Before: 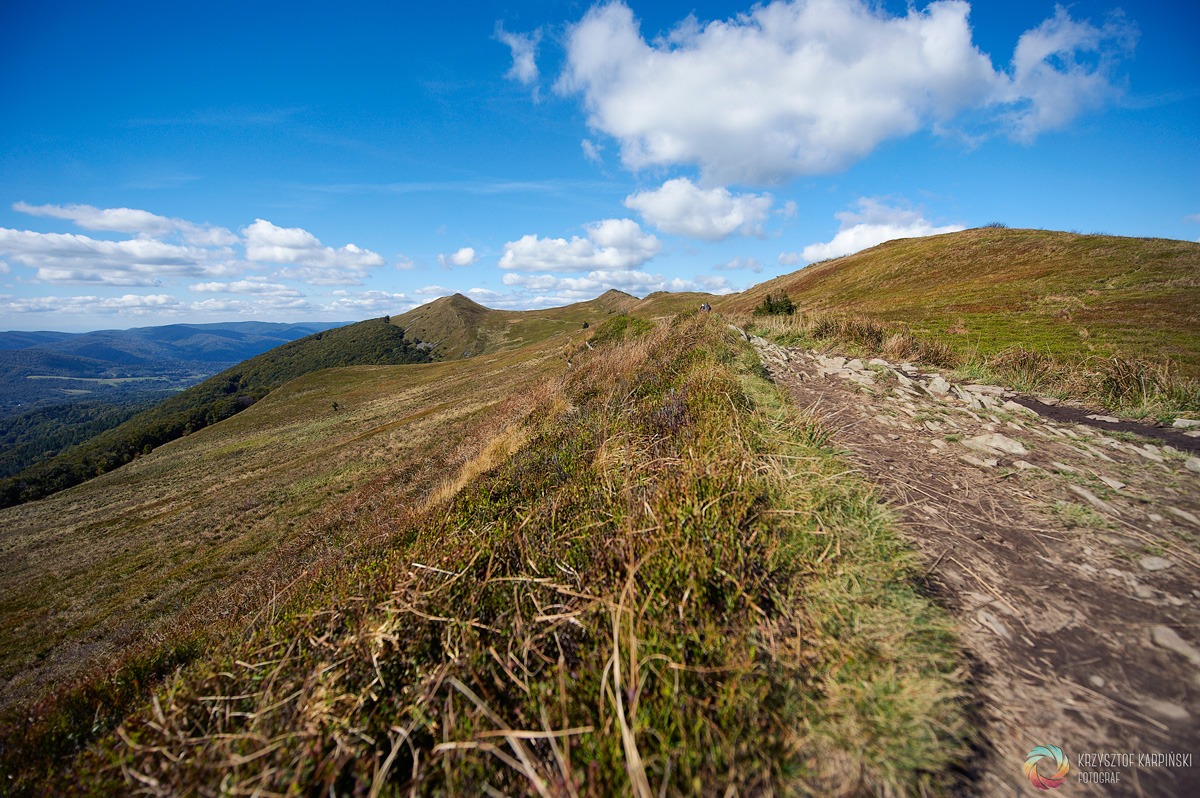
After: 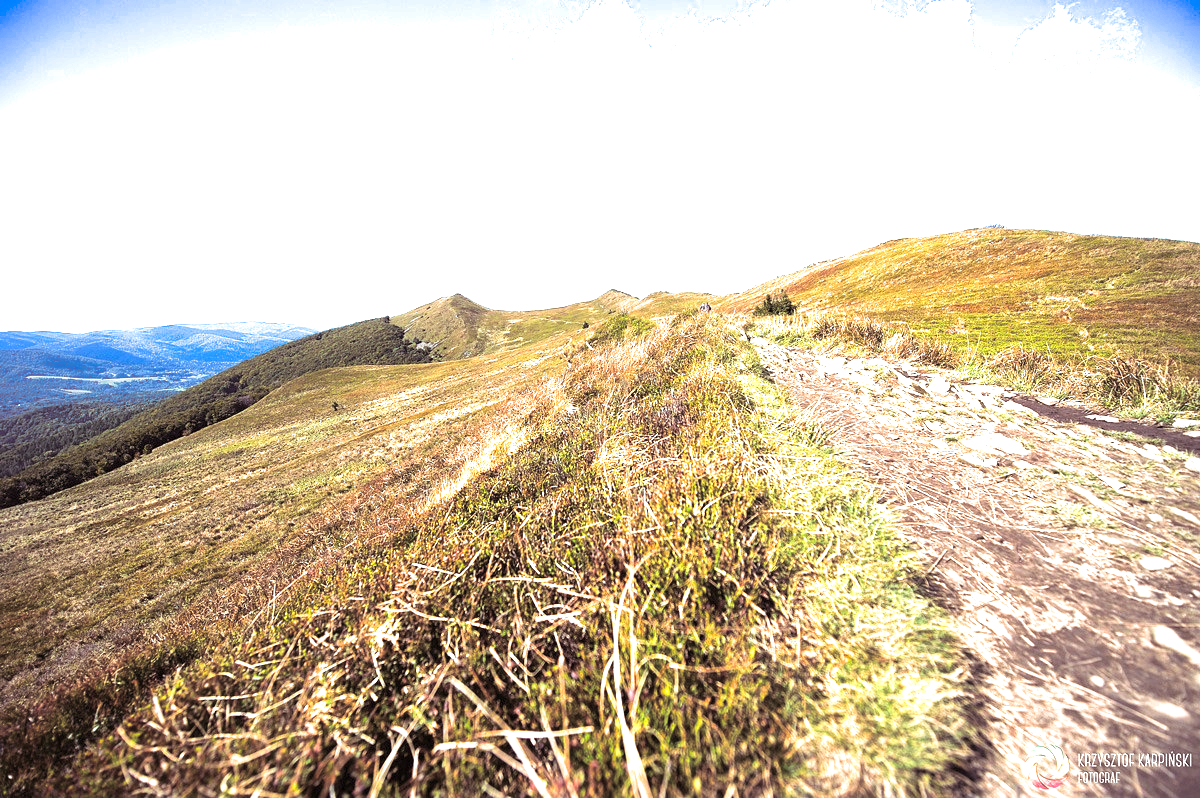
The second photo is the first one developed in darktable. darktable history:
split-toning: shadows › saturation 0.24, highlights › hue 54°, highlights › saturation 0.24
exposure: exposure 2 EV, compensate highlight preservation false
